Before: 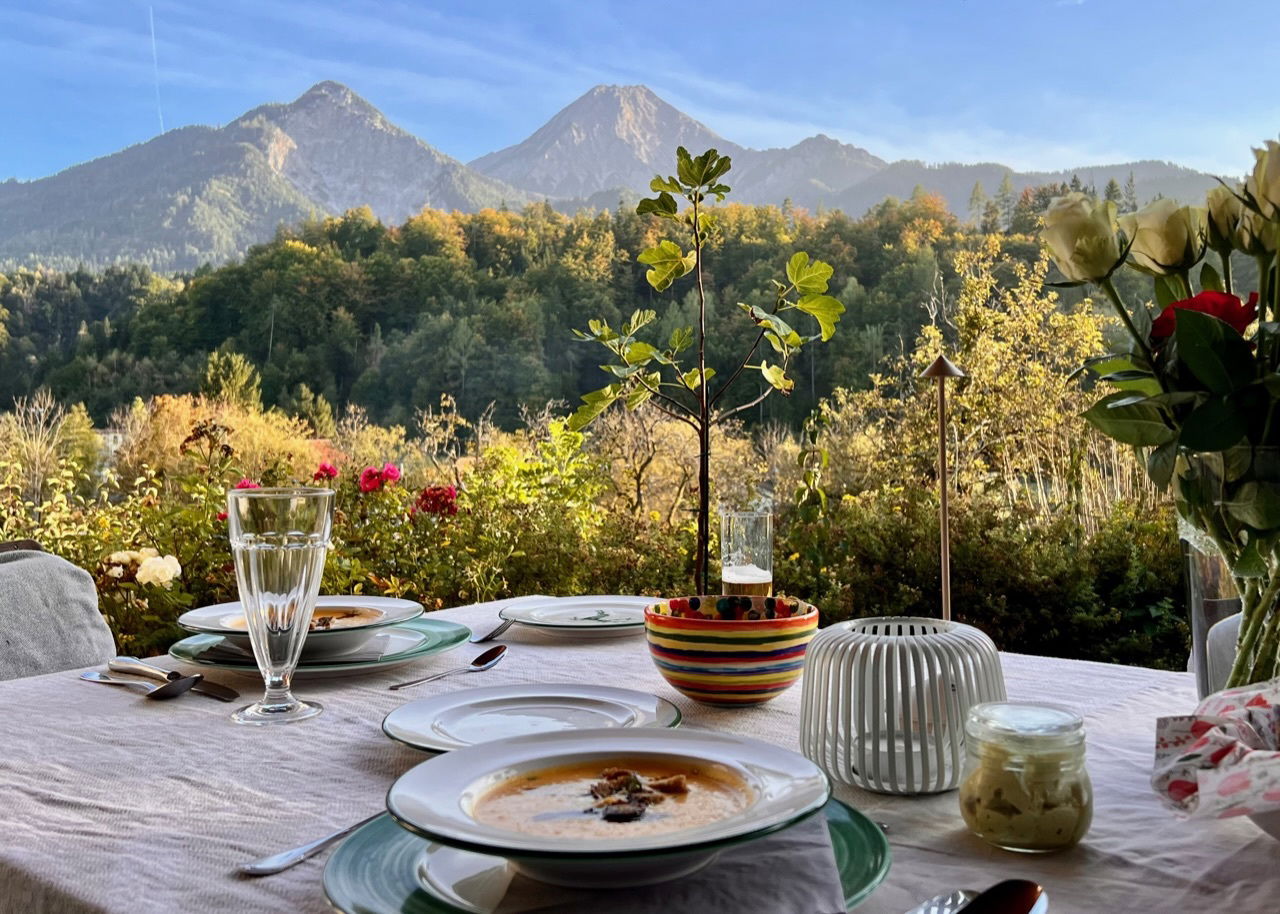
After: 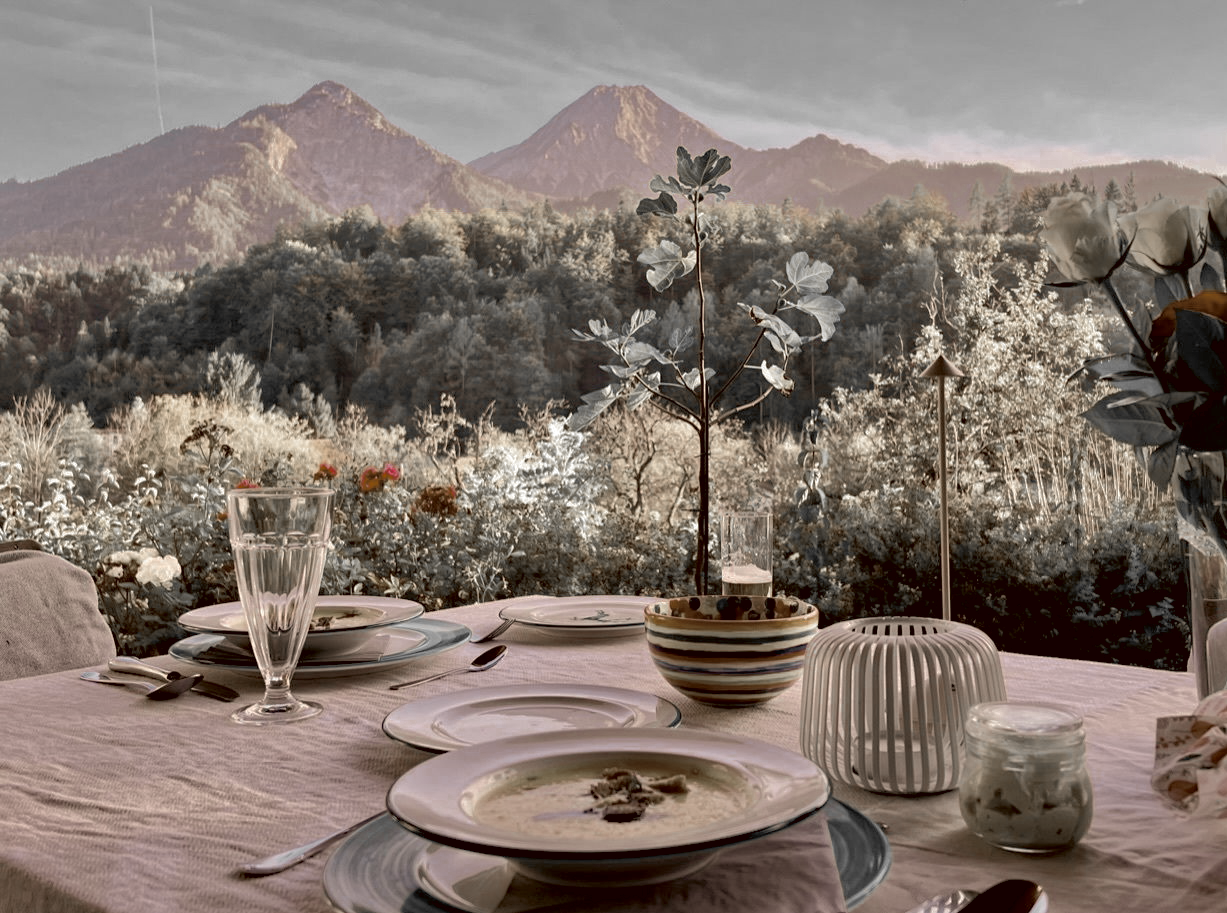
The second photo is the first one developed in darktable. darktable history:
crop: right 4.126%, bottom 0.031%
color zones: curves: ch0 [(0, 0.497) (0.096, 0.361) (0.221, 0.538) (0.429, 0.5) (0.571, 0.5) (0.714, 0.5) (0.857, 0.5) (1, 0.497)]; ch1 [(0, 0.5) (0.143, 0.5) (0.257, -0.002) (0.429, 0.04) (0.571, -0.001) (0.714, -0.015) (0.857, 0.024) (1, 0.5)]
shadows and highlights: highlights -60
tone curve: curves: ch1 [(0, 0) (0.173, 0.145) (0.467, 0.477) (0.808, 0.611) (1, 1)]; ch2 [(0, 0) (0.255, 0.314) (0.498, 0.509) (0.694, 0.64) (1, 1)], color space Lab, independent channels, preserve colors none
haze removal: compatibility mode true, adaptive false
color correction: highlights a* 10.21, highlights b* 9.79, shadows a* 8.61, shadows b* 7.88, saturation 0.8
color balance: output saturation 110%
